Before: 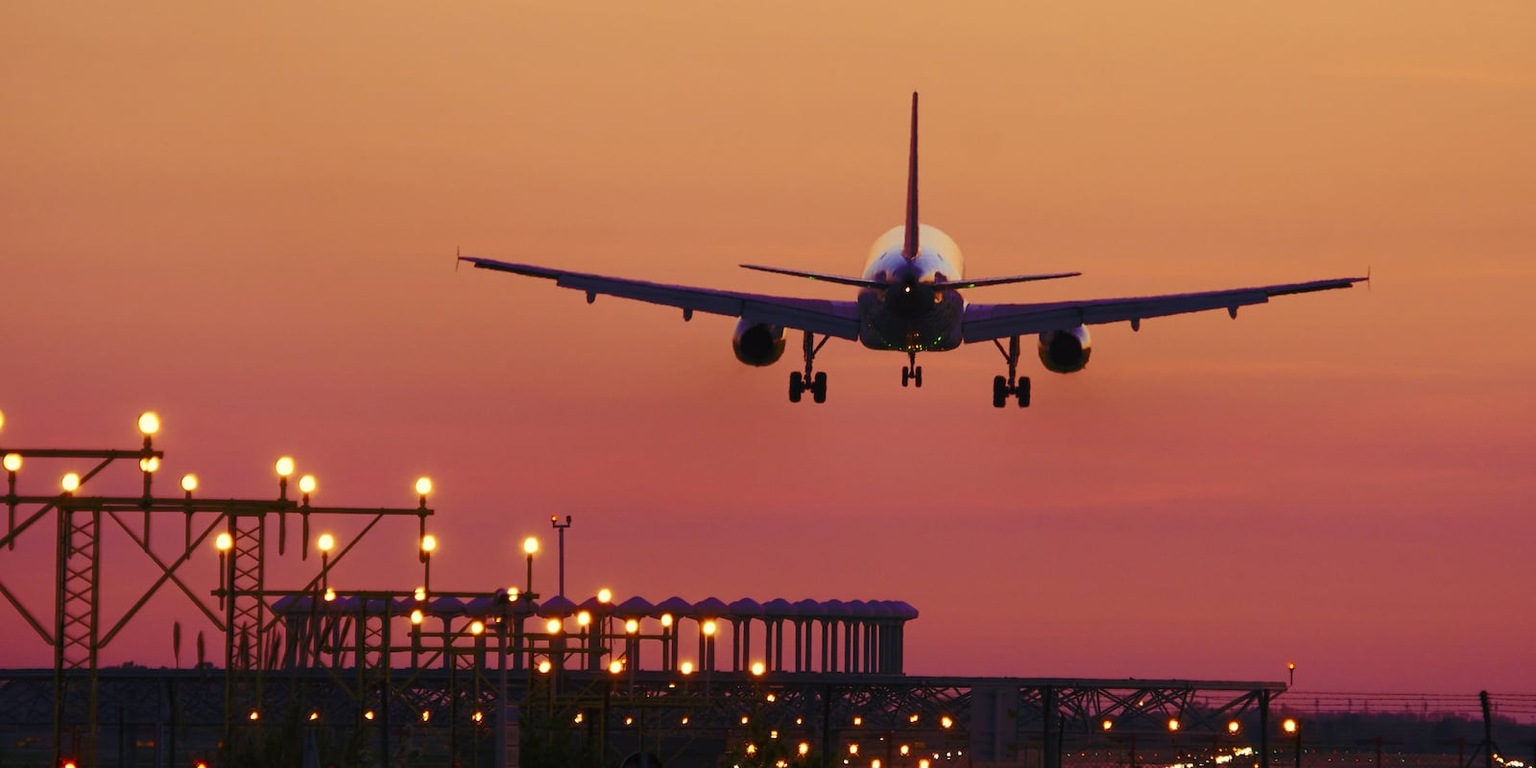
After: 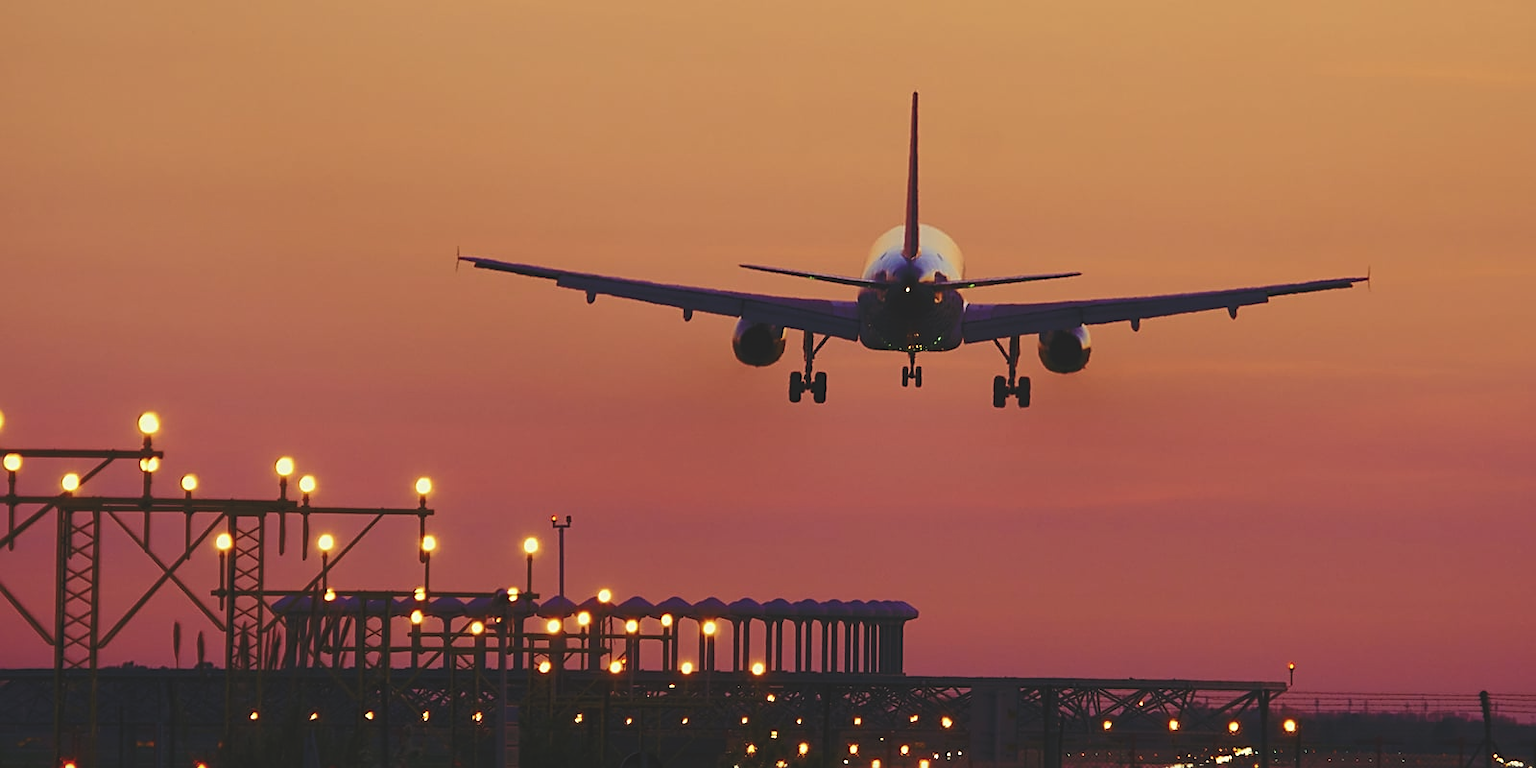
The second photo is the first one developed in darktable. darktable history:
sharpen: on, module defaults
color correction: highlights a* -2.62, highlights b* 2.38
exposure: black level correction -0.015, exposure -0.134 EV, compensate highlight preservation false
